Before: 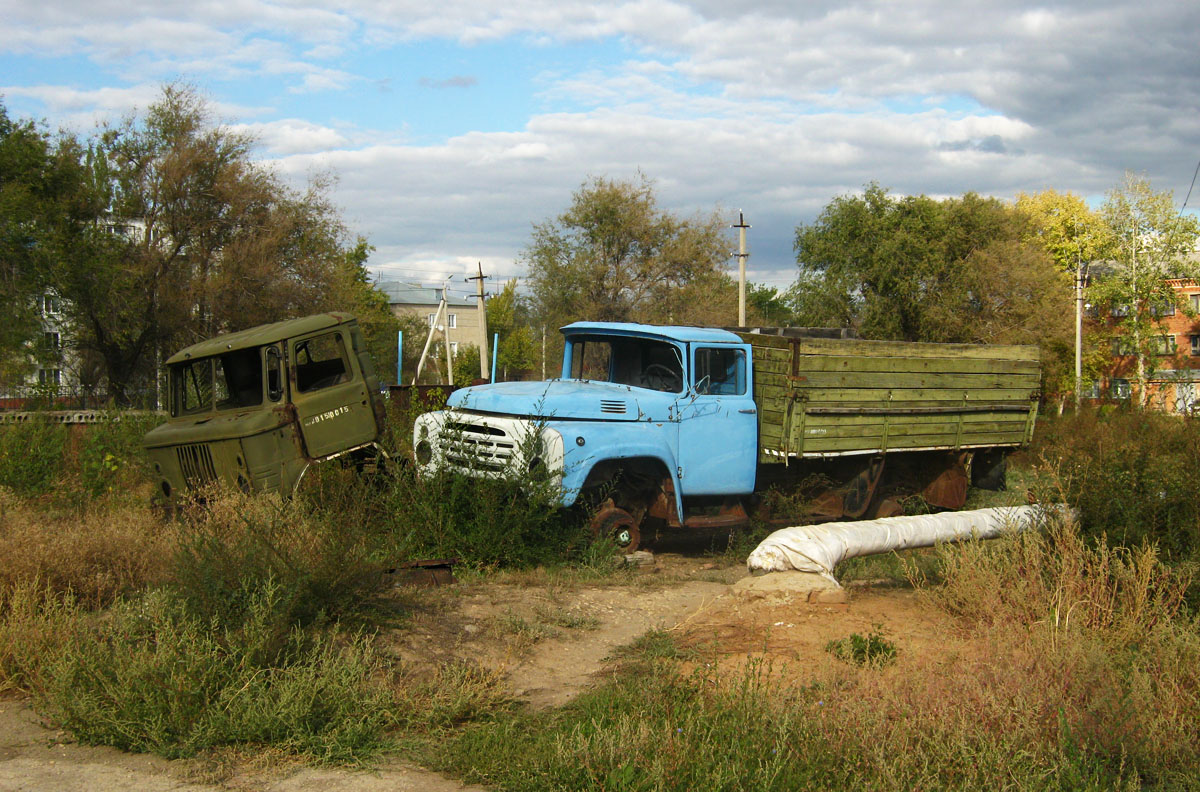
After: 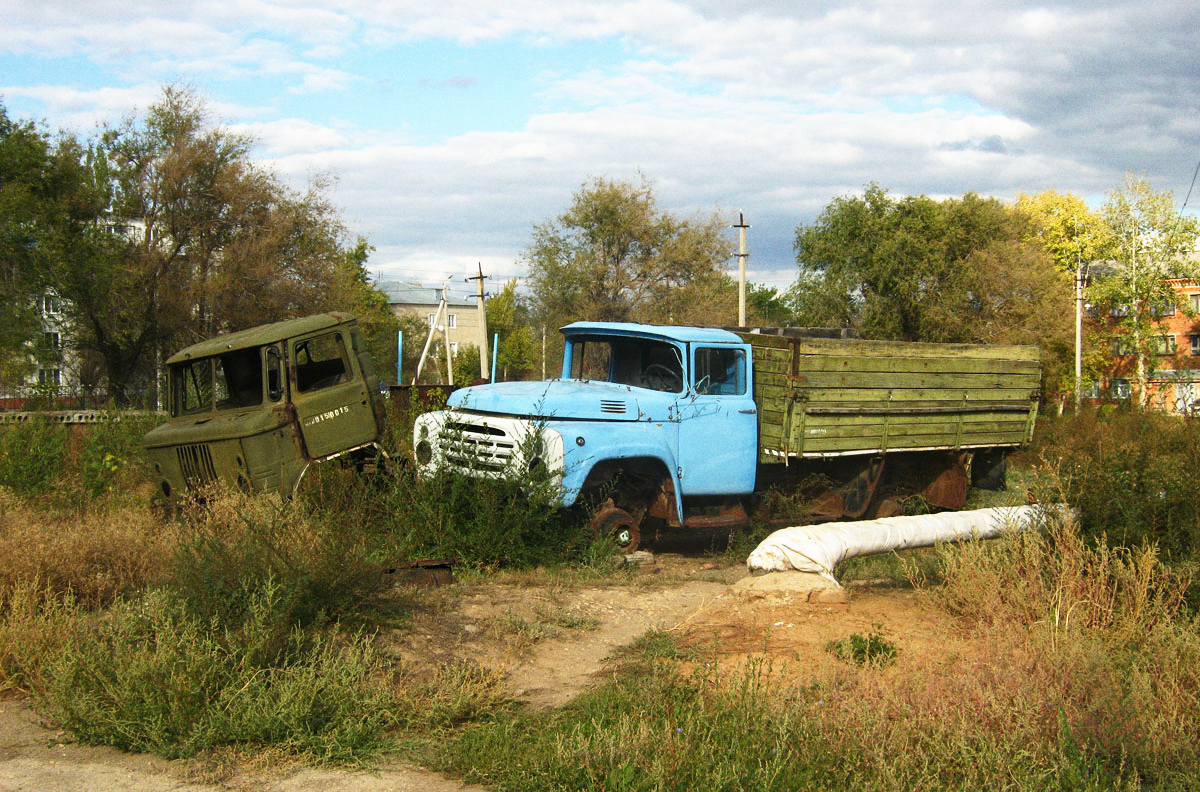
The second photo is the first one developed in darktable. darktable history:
grain: coarseness 0.09 ISO
base curve: curves: ch0 [(0, 0) (0.688, 0.865) (1, 1)], preserve colors none
contrast brightness saturation: contrast 0.05
